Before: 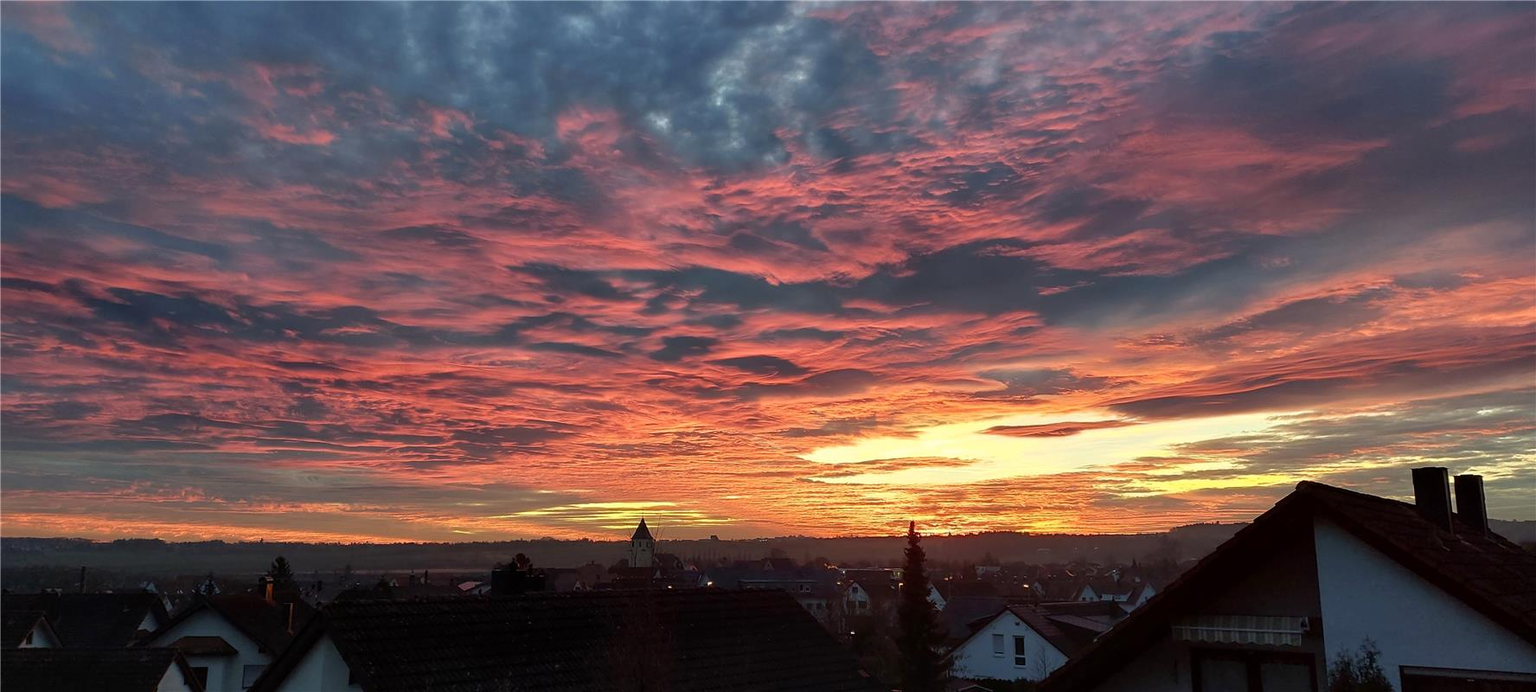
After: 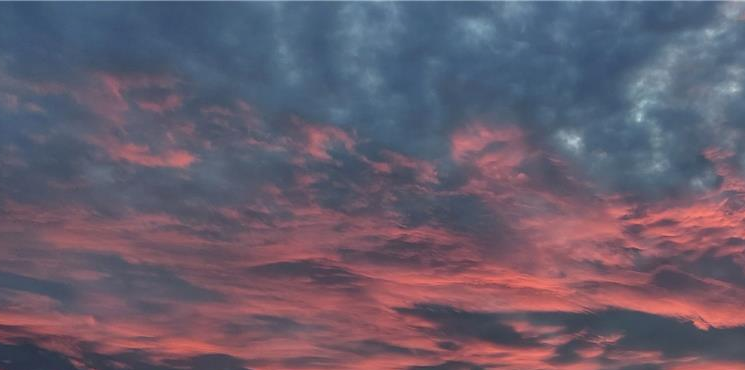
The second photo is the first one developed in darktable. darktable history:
crop and rotate: left 10.817%, top 0.062%, right 47.194%, bottom 53.626%
tone equalizer: on, module defaults
